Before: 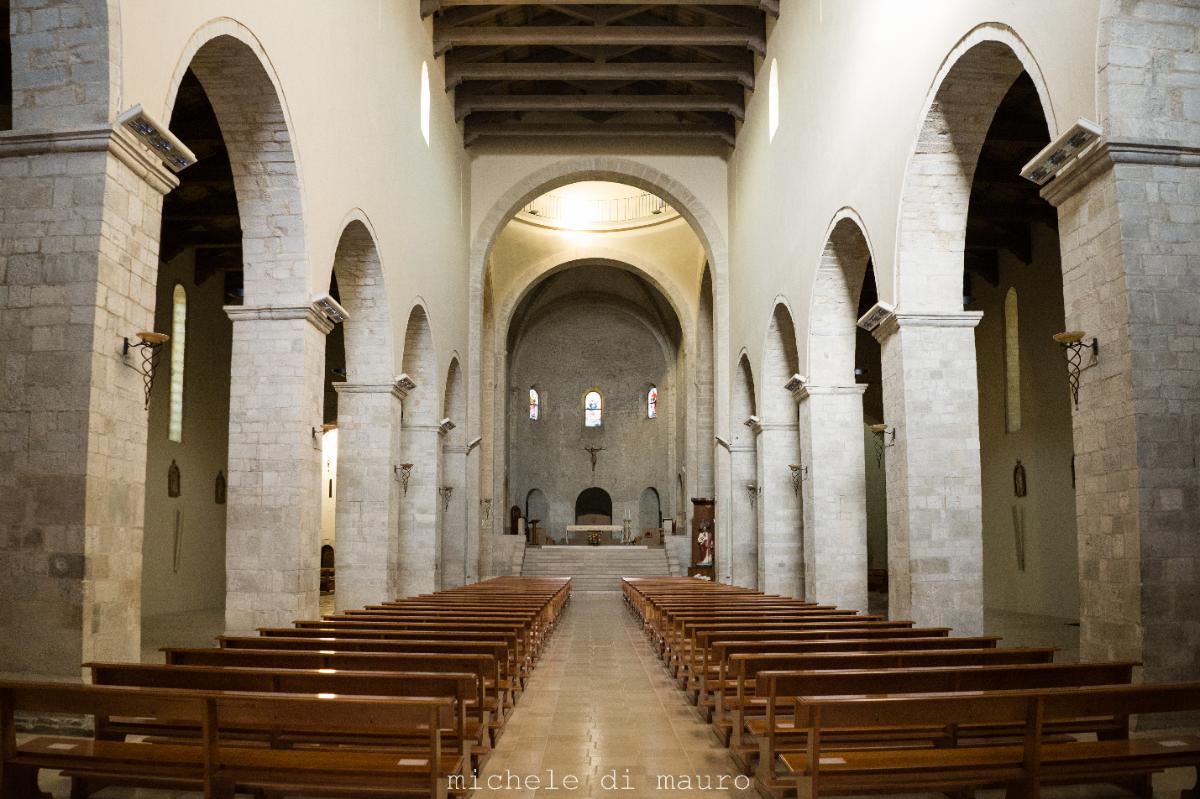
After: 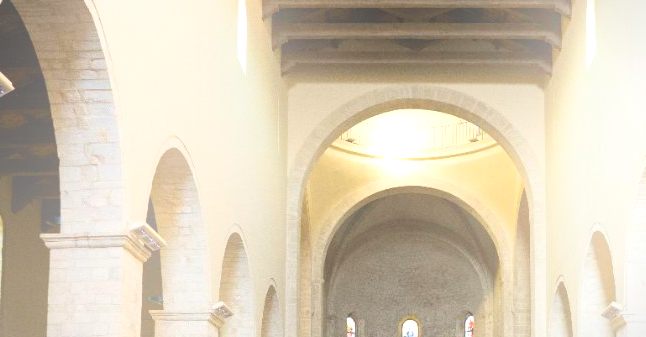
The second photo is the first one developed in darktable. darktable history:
bloom: on, module defaults
exposure: black level correction 0, exposure 0.4 EV, compensate exposure bias true, compensate highlight preservation false
vignetting: fall-off start 100%, brightness -0.282, width/height ratio 1.31
crop: left 15.306%, top 9.065%, right 30.789%, bottom 48.638%
